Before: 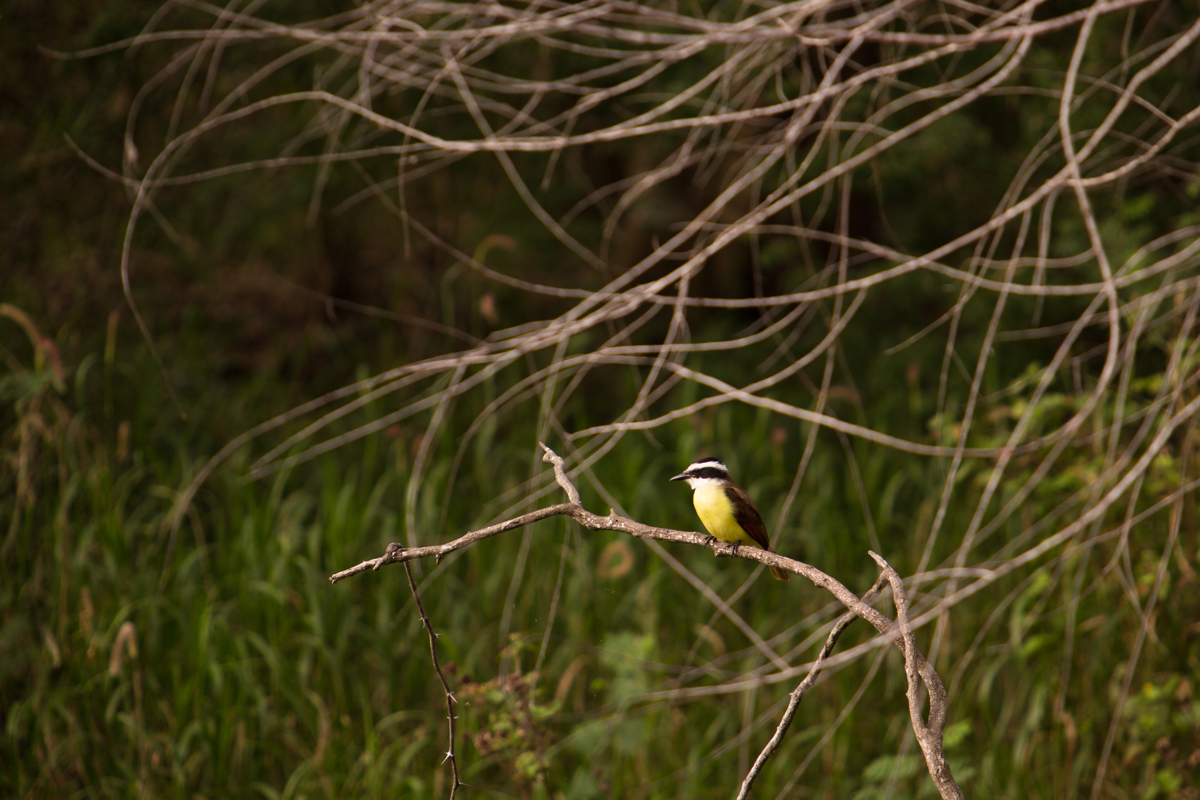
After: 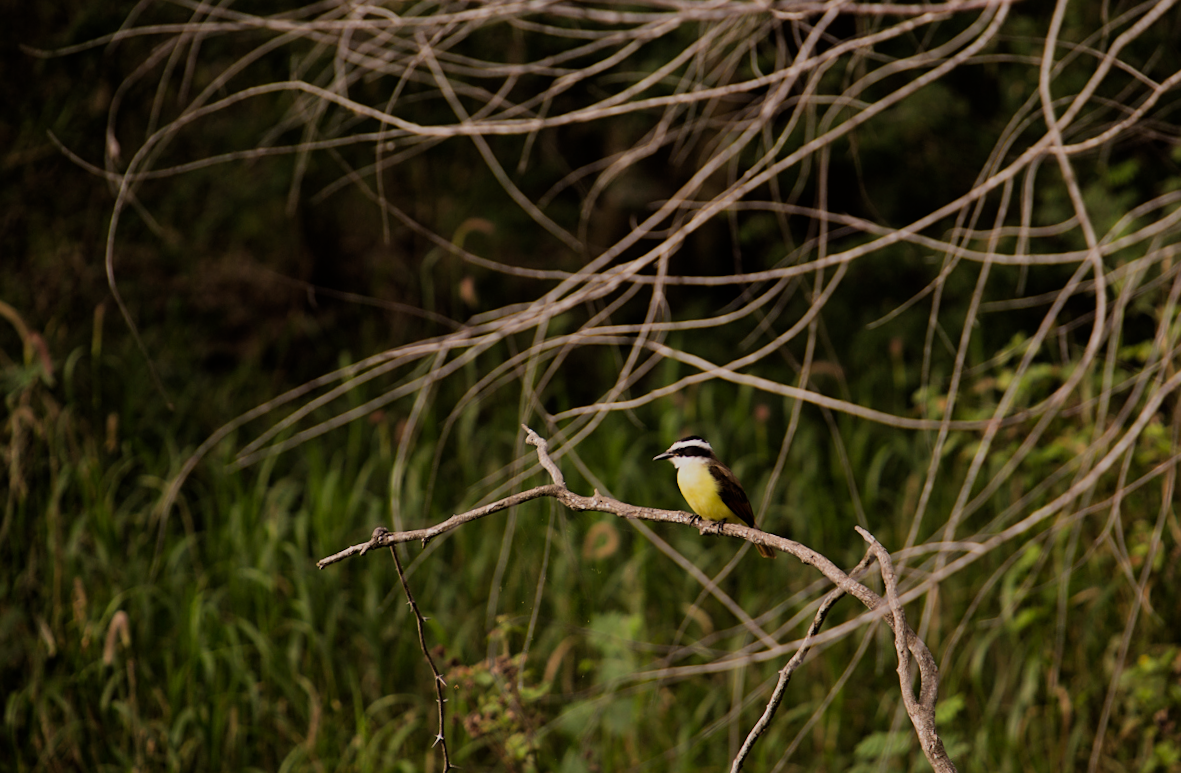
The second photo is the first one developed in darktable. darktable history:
sharpen: amount 0.2
rotate and perspective: rotation -1.32°, lens shift (horizontal) -0.031, crop left 0.015, crop right 0.985, crop top 0.047, crop bottom 0.982
filmic rgb: black relative exposure -7.15 EV, white relative exposure 5.36 EV, hardness 3.02
